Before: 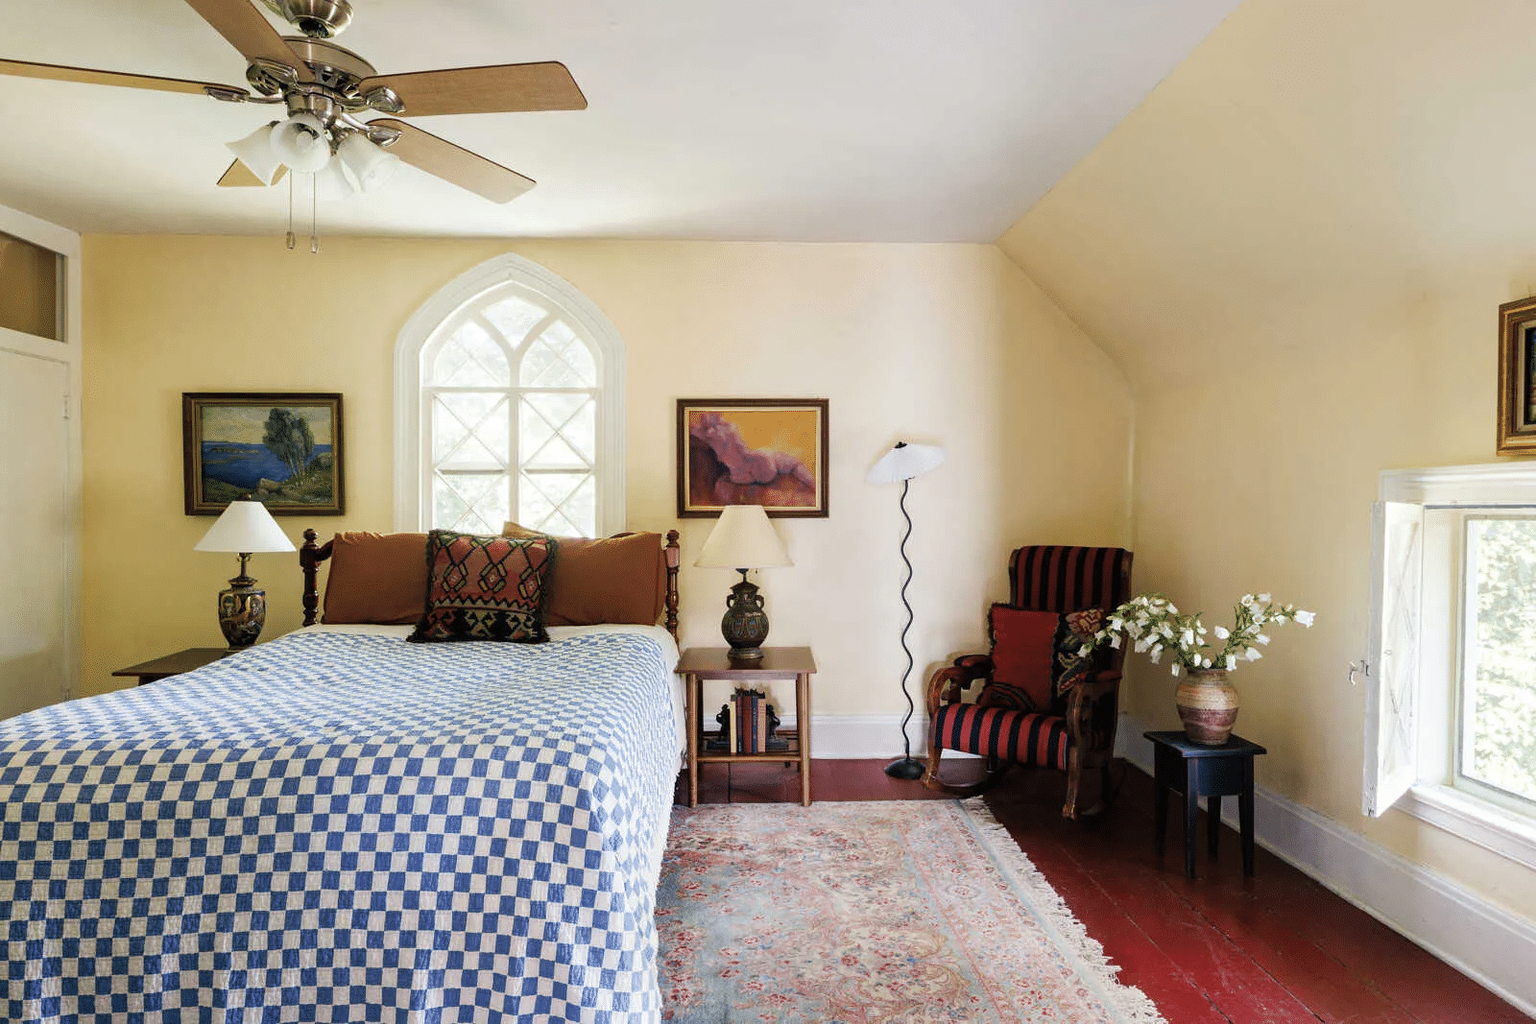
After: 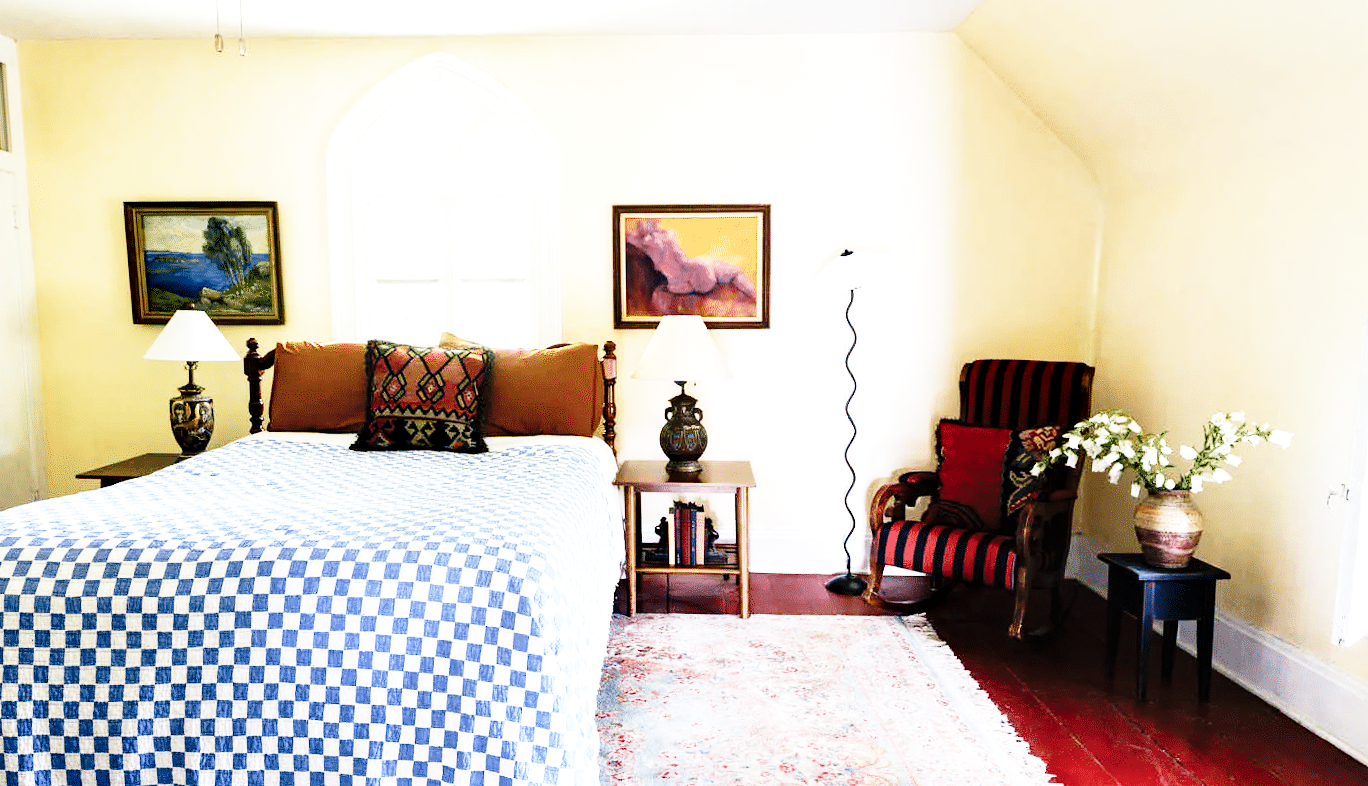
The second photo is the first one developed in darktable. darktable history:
base curve: curves: ch0 [(0, 0) (0.028, 0.03) (0.105, 0.232) (0.387, 0.748) (0.754, 0.968) (1, 1)], fusion 1, exposure shift 0.576, preserve colors none
rotate and perspective: rotation 0.062°, lens shift (vertical) 0.115, lens shift (horizontal) -0.133, crop left 0.047, crop right 0.94, crop top 0.061, crop bottom 0.94
white balance: red 0.974, blue 1.044
crop: top 20.916%, right 9.437%, bottom 0.316%
tone equalizer: -8 EV -0.417 EV, -7 EV -0.389 EV, -6 EV -0.333 EV, -5 EV -0.222 EV, -3 EV 0.222 EV, -2 EV 0.333 EV, -1 EV 0.389 EV, +0 EV 0.417 EV, edges refinement/feathering 500, mask exposure compensation -1.57 EV, preserve details no
